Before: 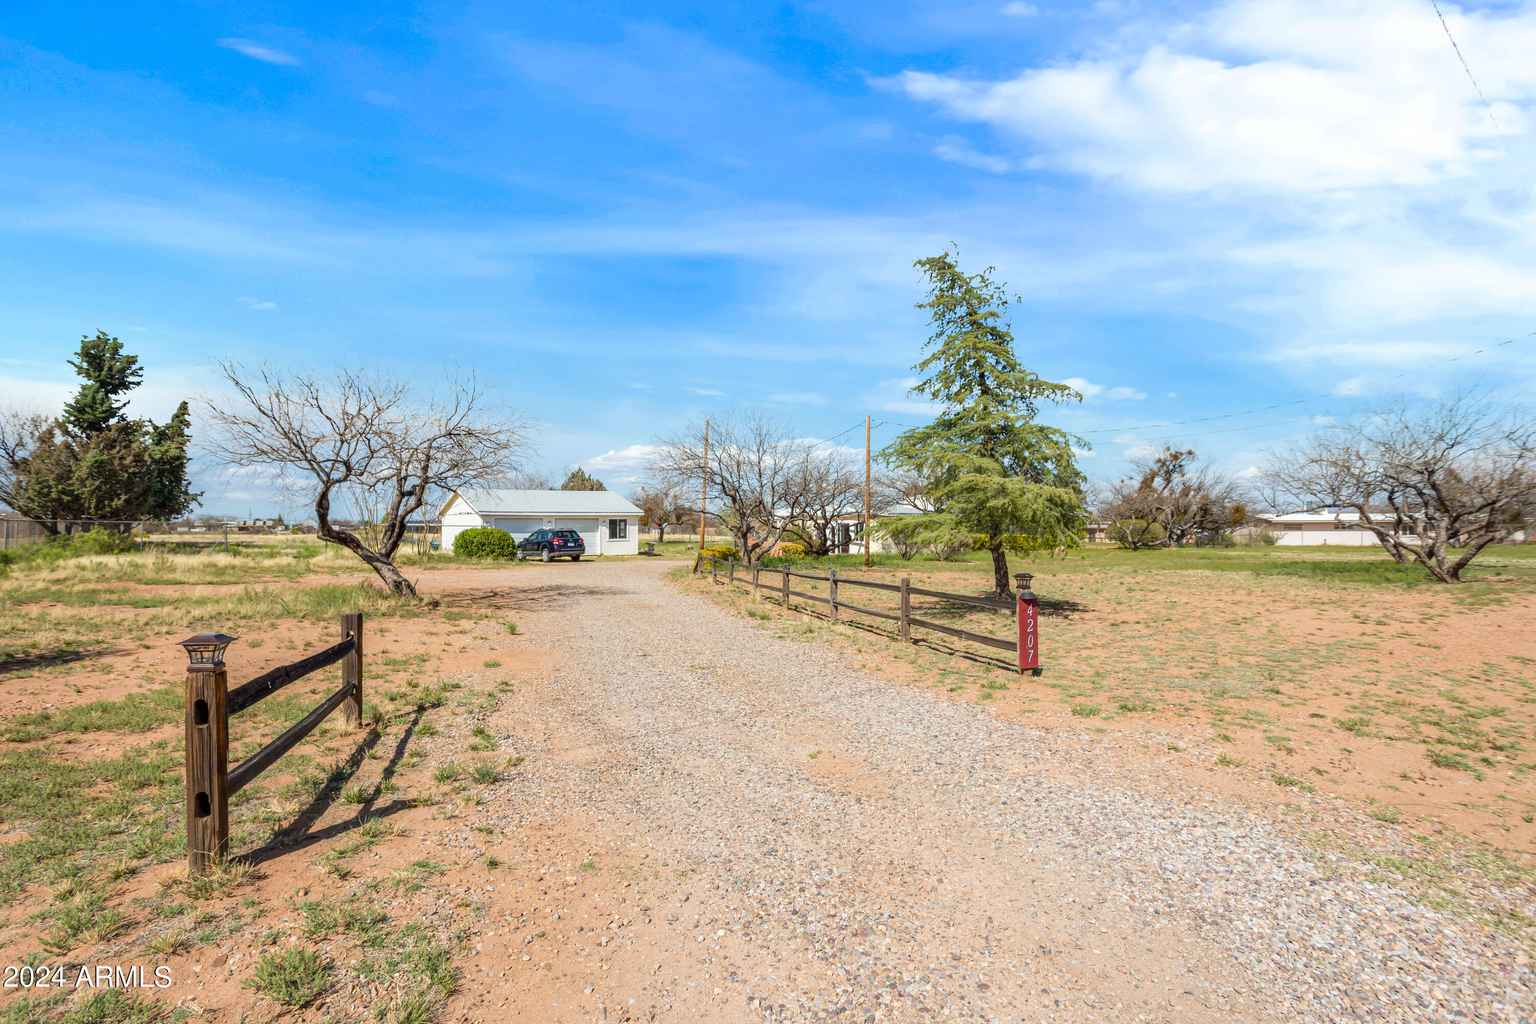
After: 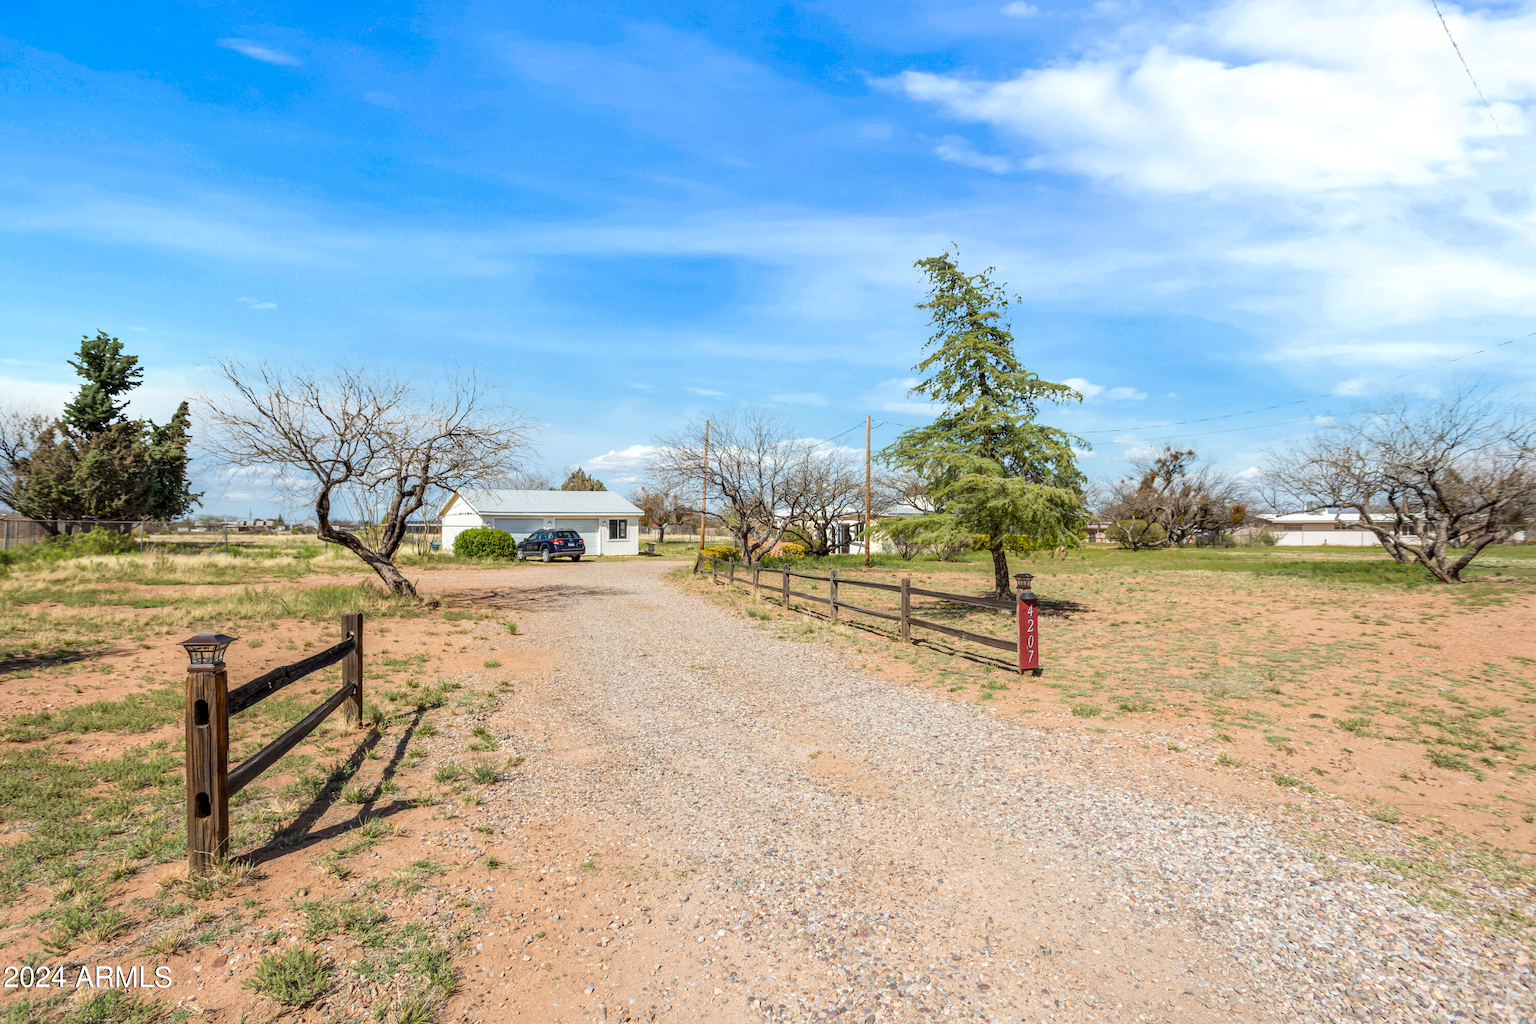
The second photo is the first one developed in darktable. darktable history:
local contrast: highlights 103%, shadows 101%, detail 120%, midtone range 0.2
